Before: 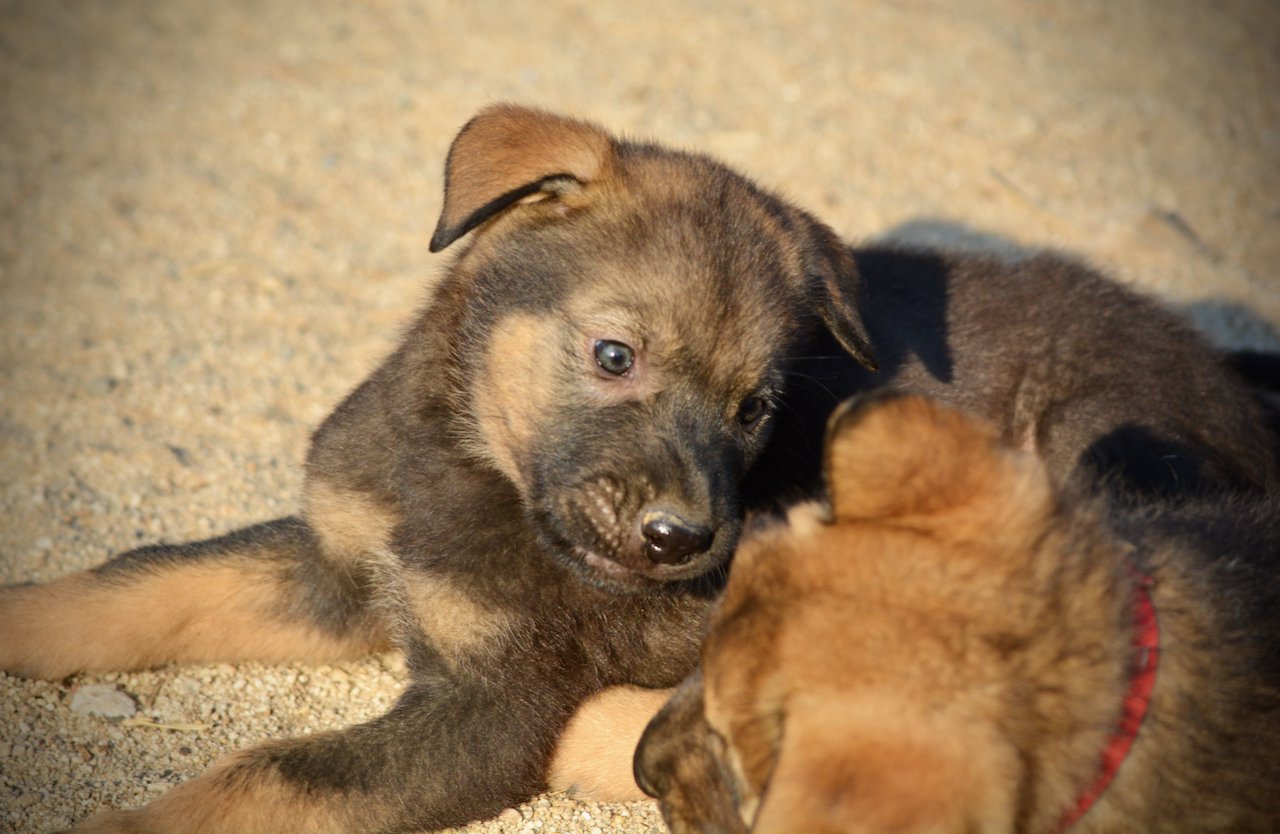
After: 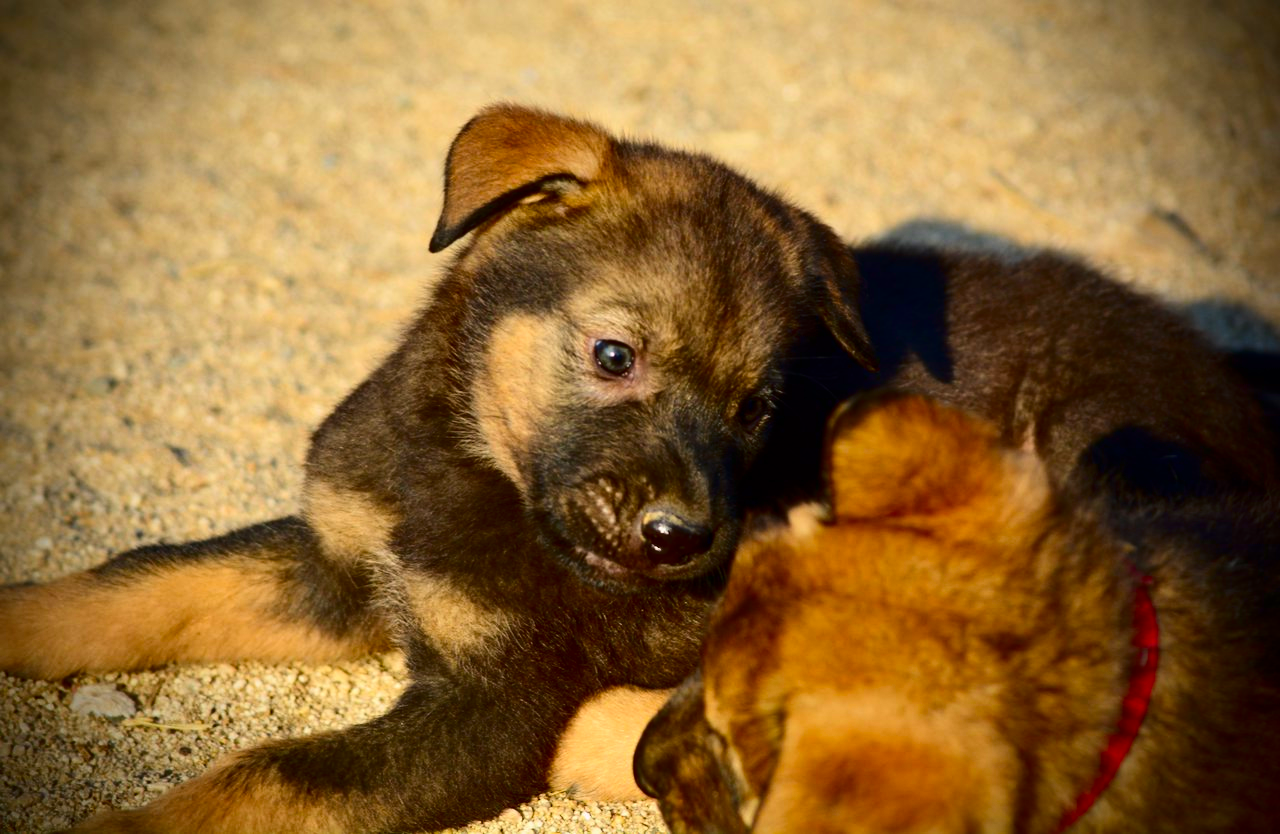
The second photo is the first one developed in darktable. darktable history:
contrast brightness saturation: contrast 0.22, brightness -0.19, saturation 0.24
color balance rgb: perceptual saturation grading › global saturation 20%, global vibrance 10%
